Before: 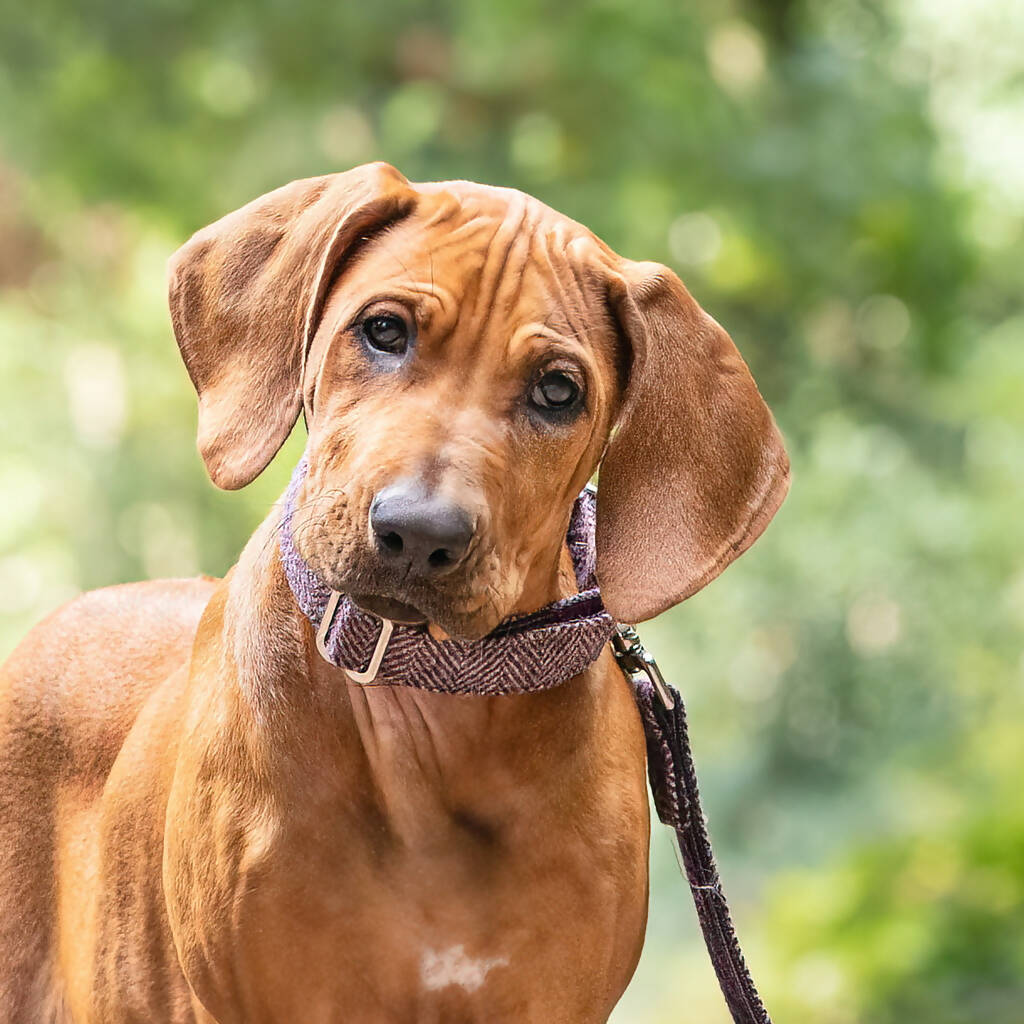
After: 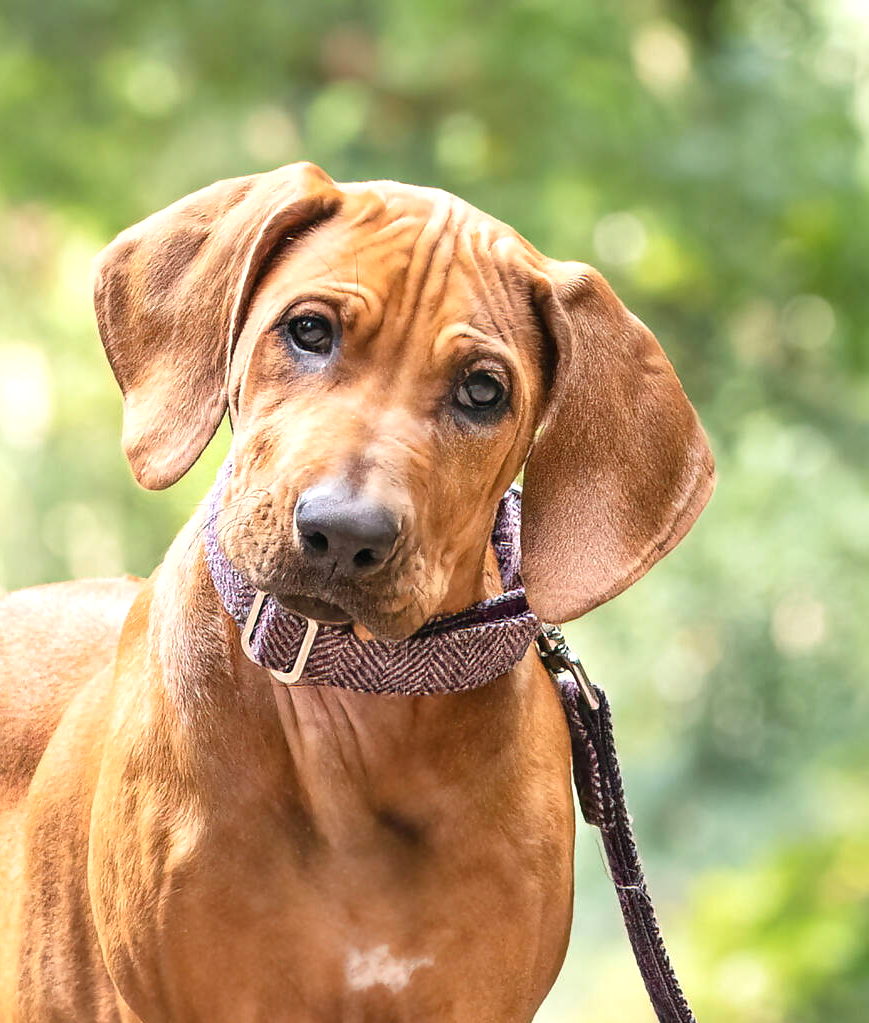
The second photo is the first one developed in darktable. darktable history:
crop: left 7.333%, right 7.785%
exposure: exposure 0.345 EV, compensate exposure bias true, compensate highlight preservation false
